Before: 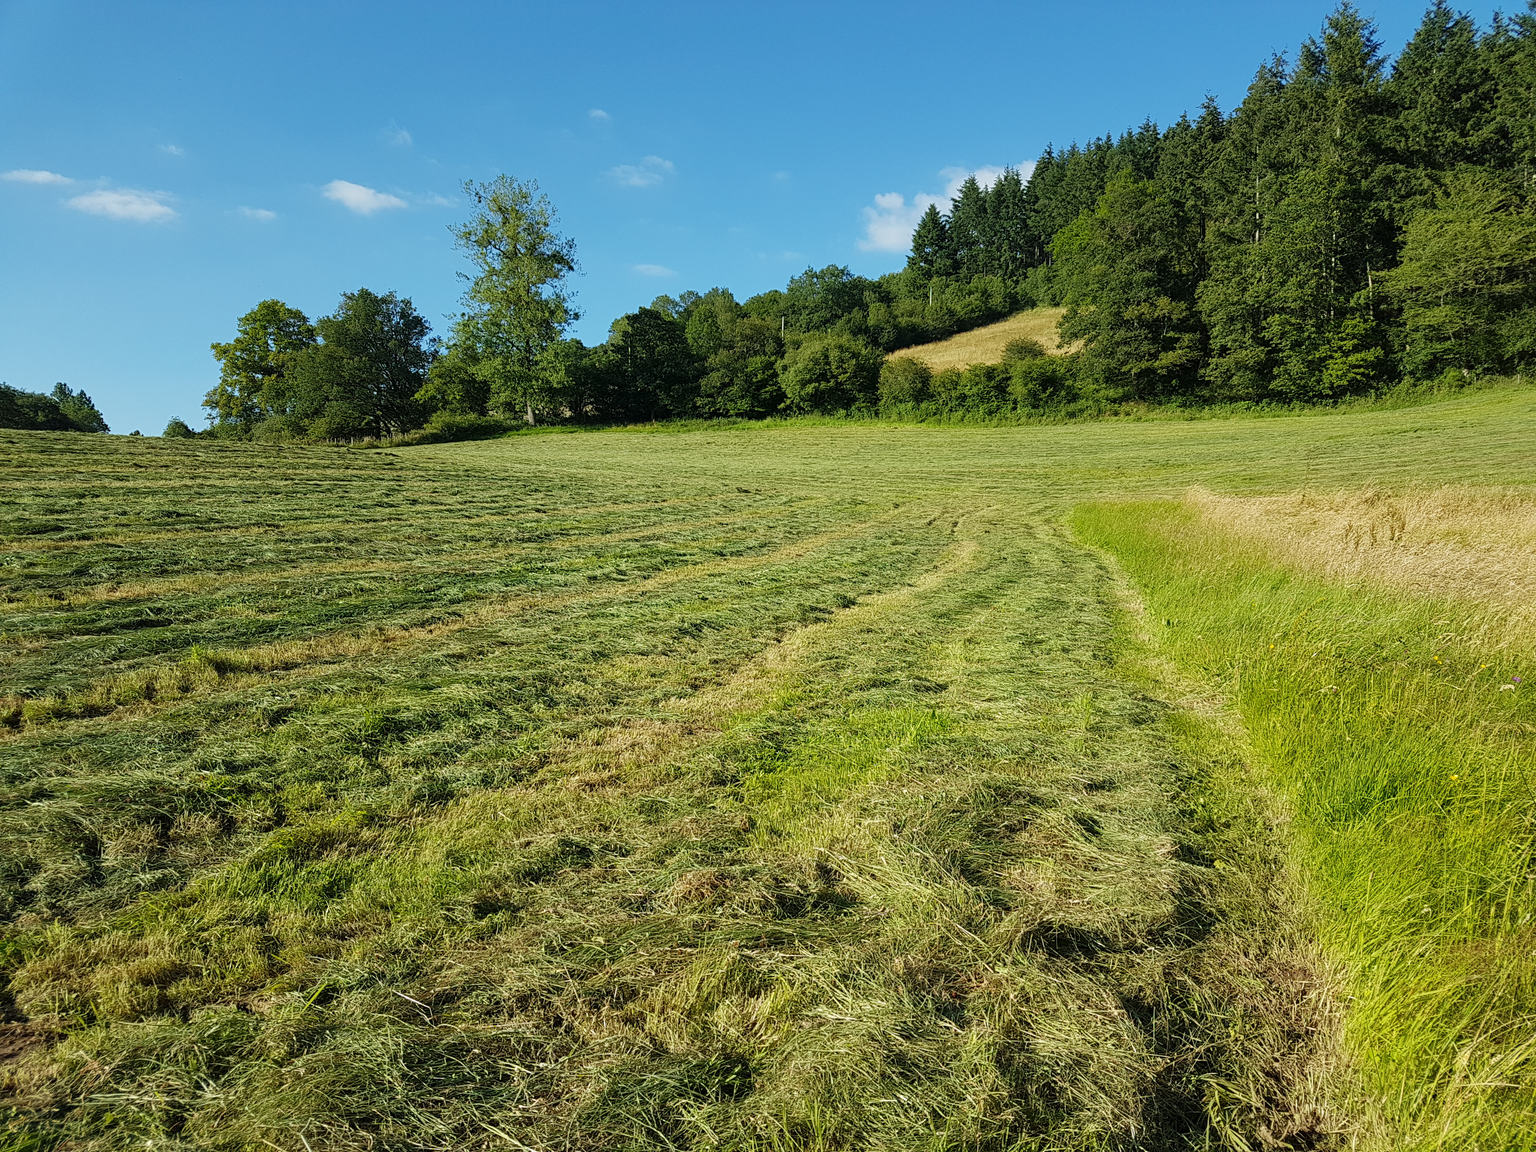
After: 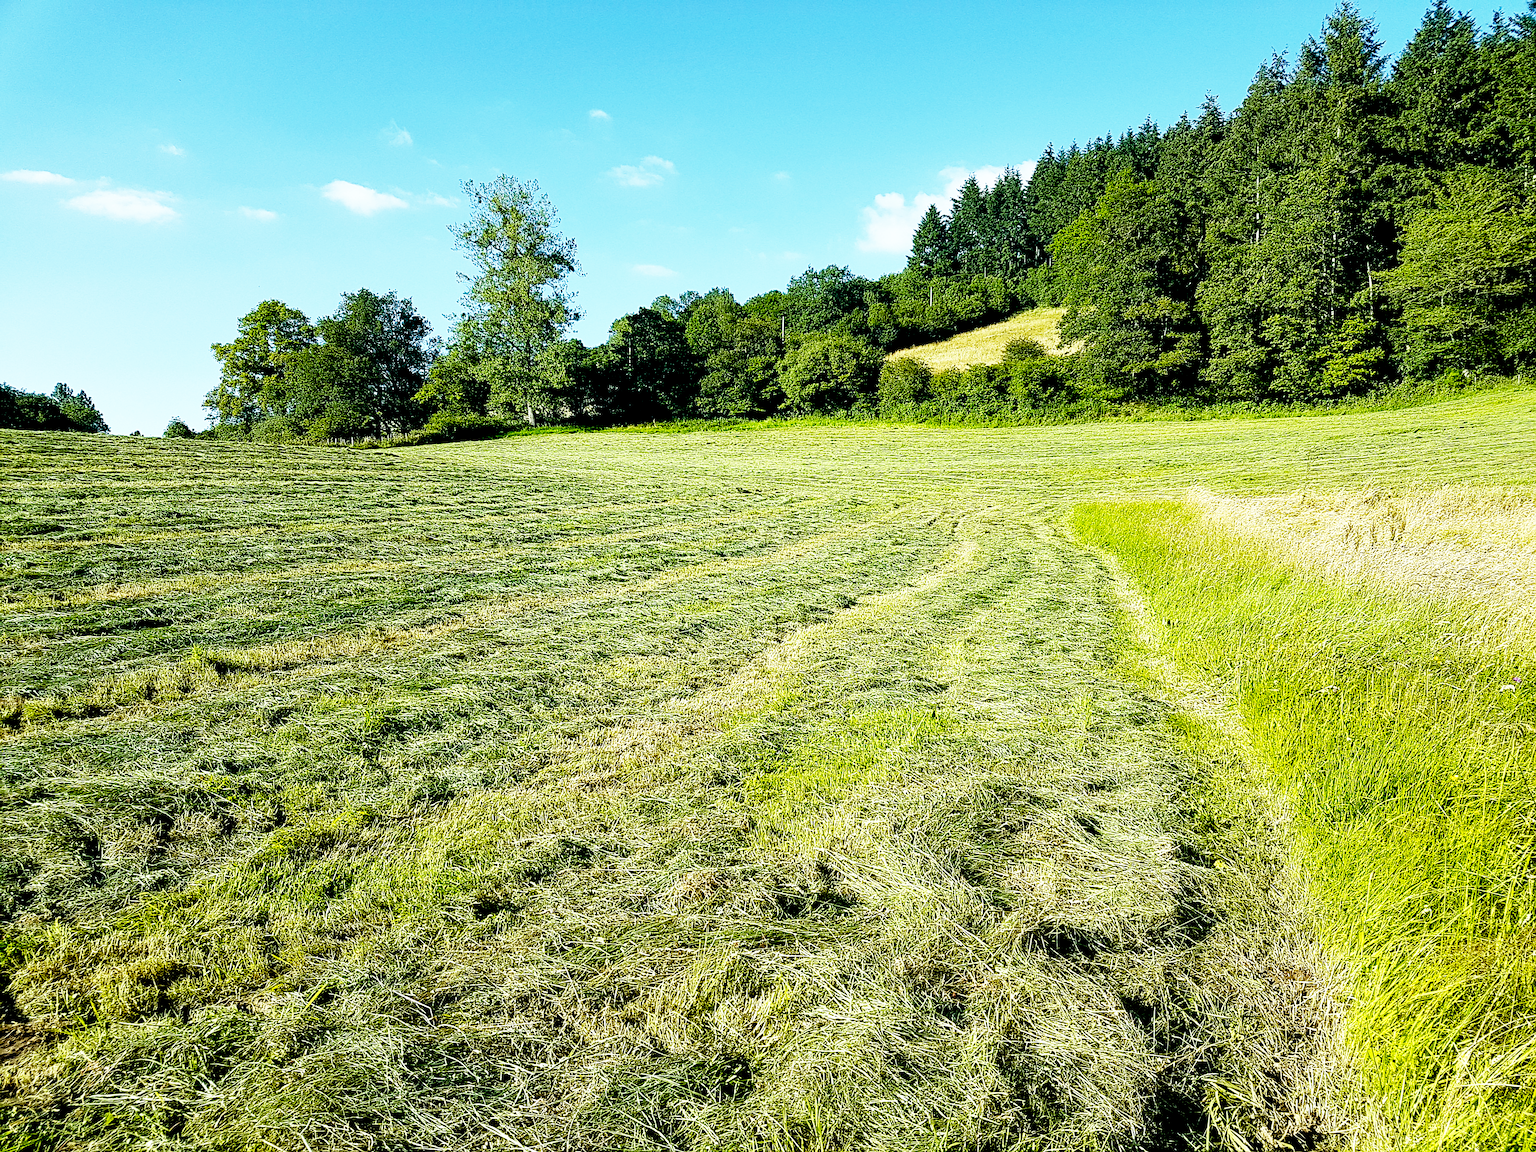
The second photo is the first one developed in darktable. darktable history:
base curve: curves: ch0 [(0, 0) (0.026, 0.03) (0.109, 0.232) (0.351, 0.748) (0.669, 0.968) (1, 1)], preserve colors none
shadows and highlights: radius 334.93, shadows 63.48, highlights 6.06, compress 87.7%, highlights color adjustment 39.73%, soften with gaussian
sharpen: on, module defaults
exposure: black level correction 0.031, exposure 0.304 EV, compensate highlight preservation false
white balance: red 0.925, blue 1.046
velvia: on, module defaults
levels: levels [0.116, 0.574, 1]
tone equalizer: on, module defaults
